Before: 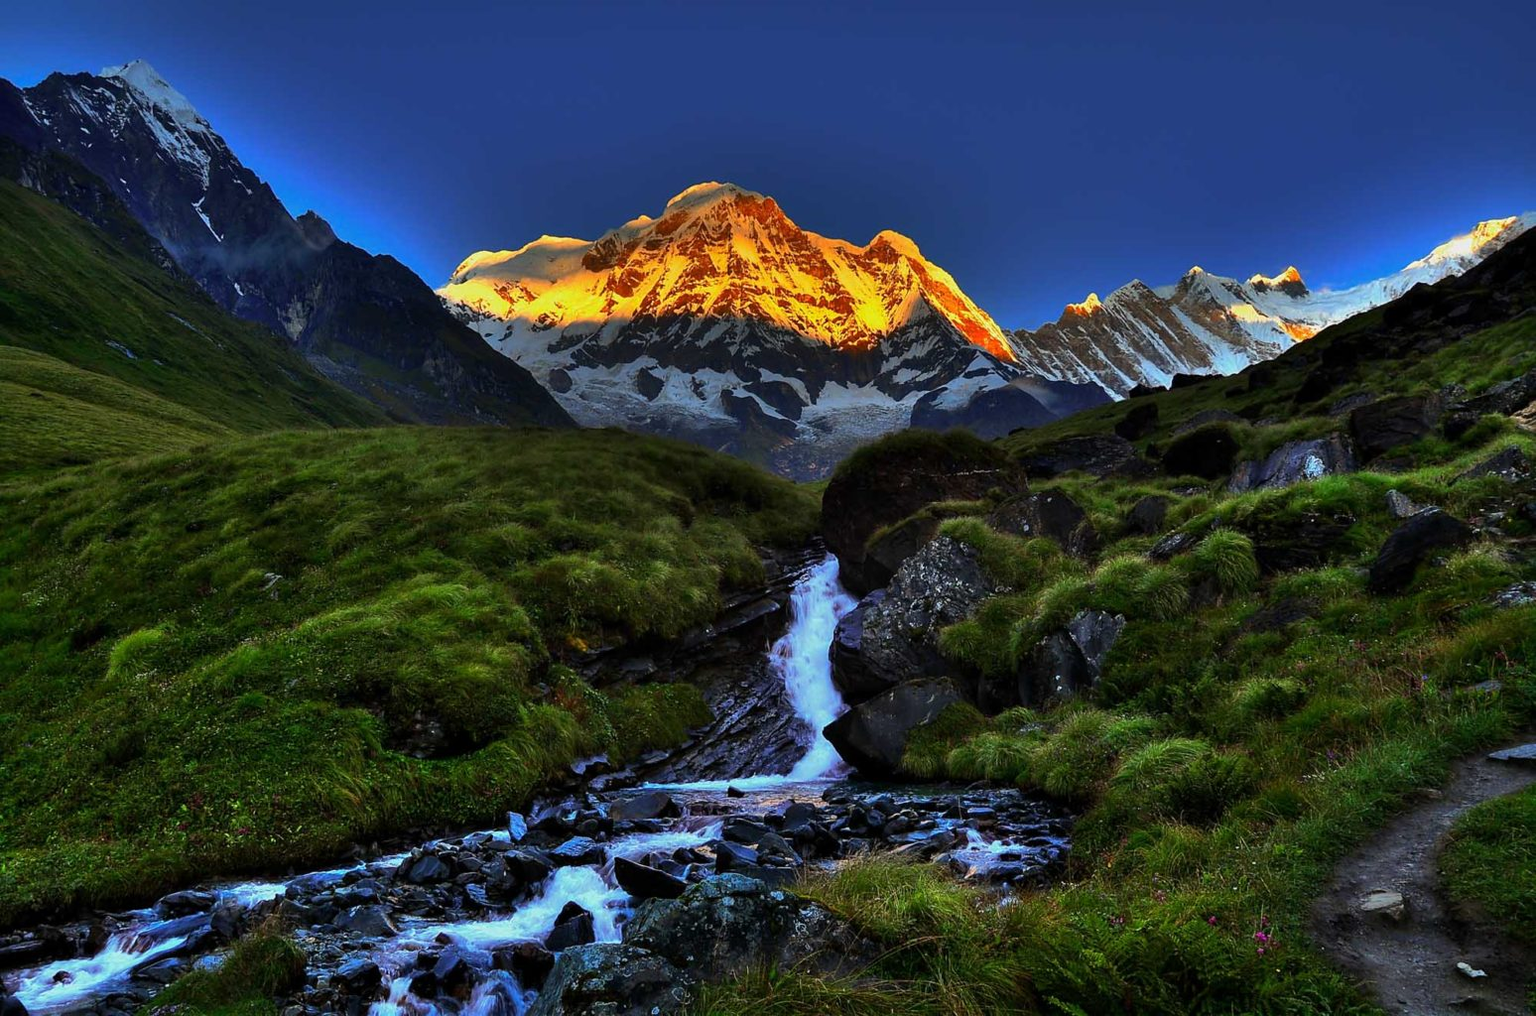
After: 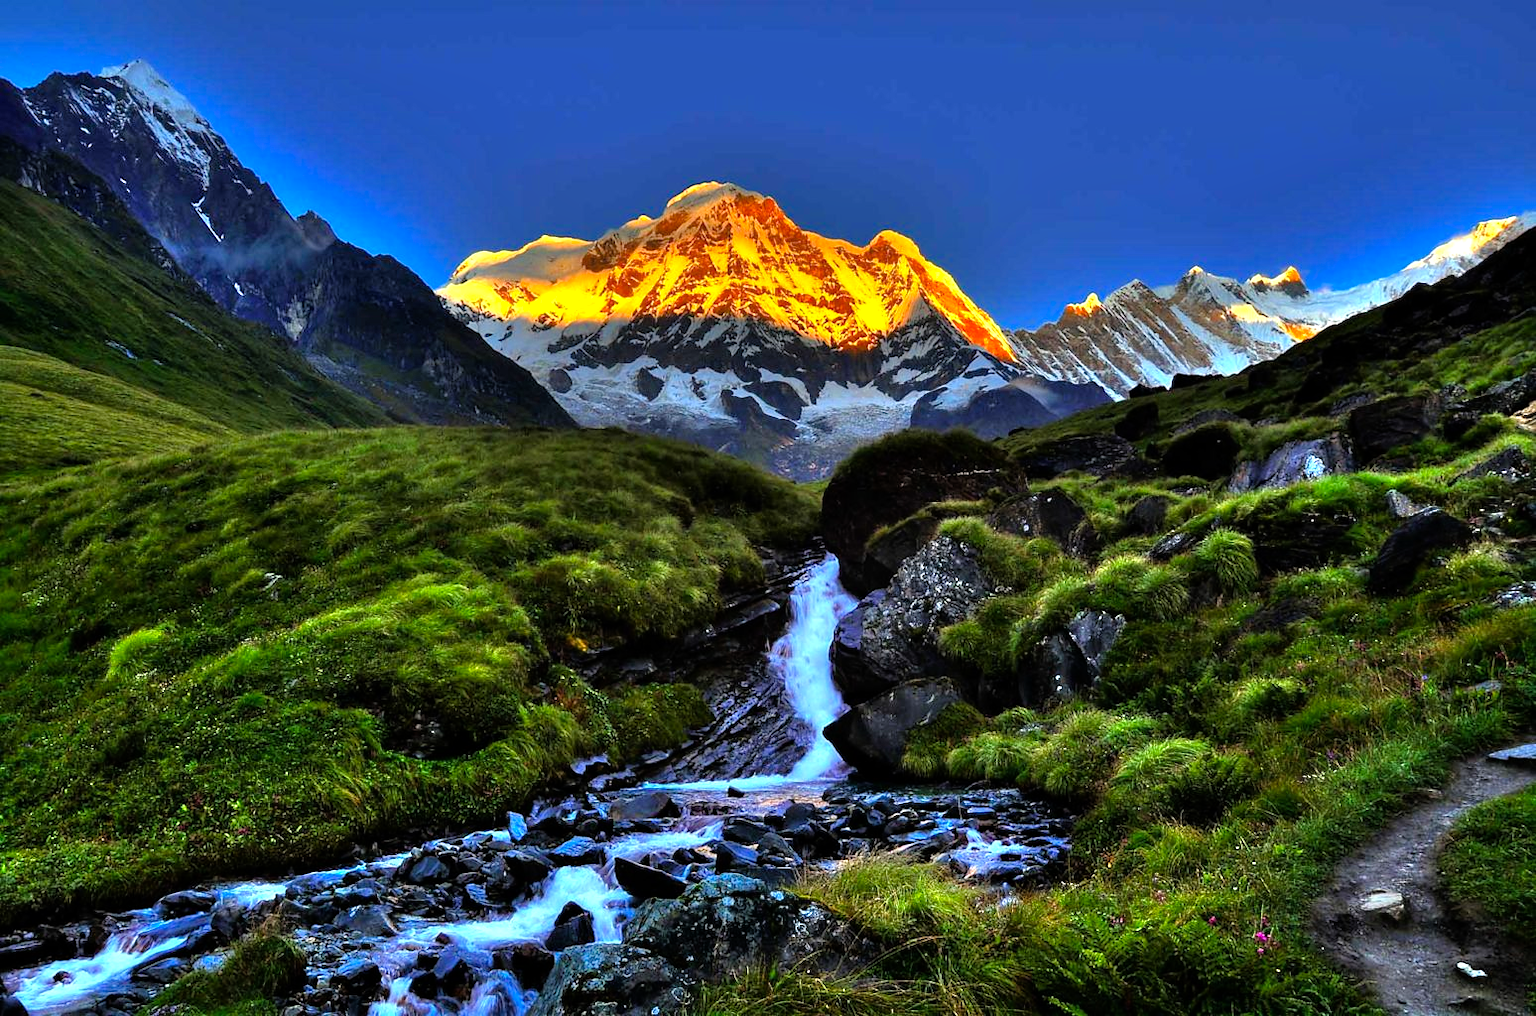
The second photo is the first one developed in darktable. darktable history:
color balance rgb: linear chroma grading › global chroma 10%, global vibrance 10%, contrast 15%, saturation formula JzAzBz (2021)
tone equalizer: -7 EV 0.15 EV, -6 EV 0.6 EV, -5 EV 1.15 EV, -4 EV 1.33 EV, -3 EV 1.15 EV, -2 EV 0.6 EV, -1 EV 0.15 EV, mask exposure compensation -0.5 EV
